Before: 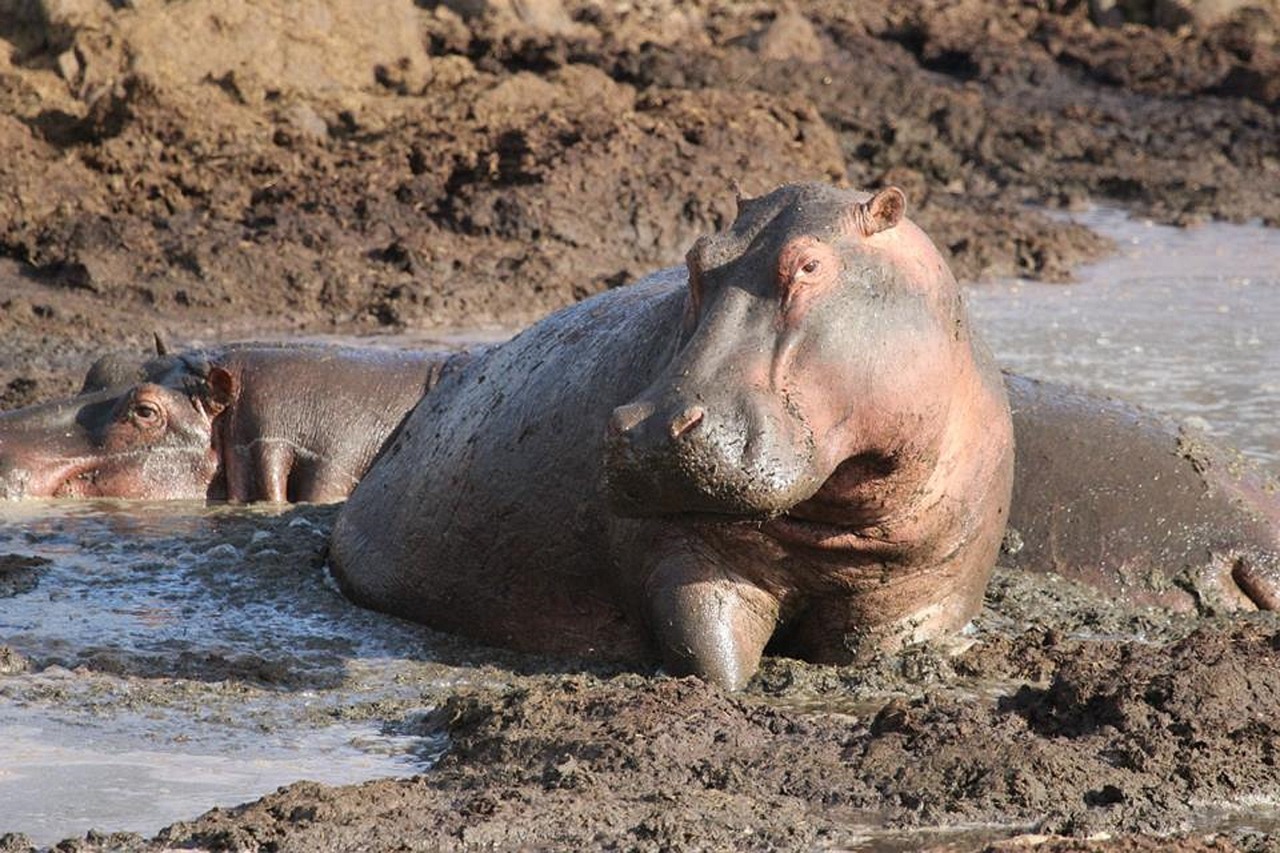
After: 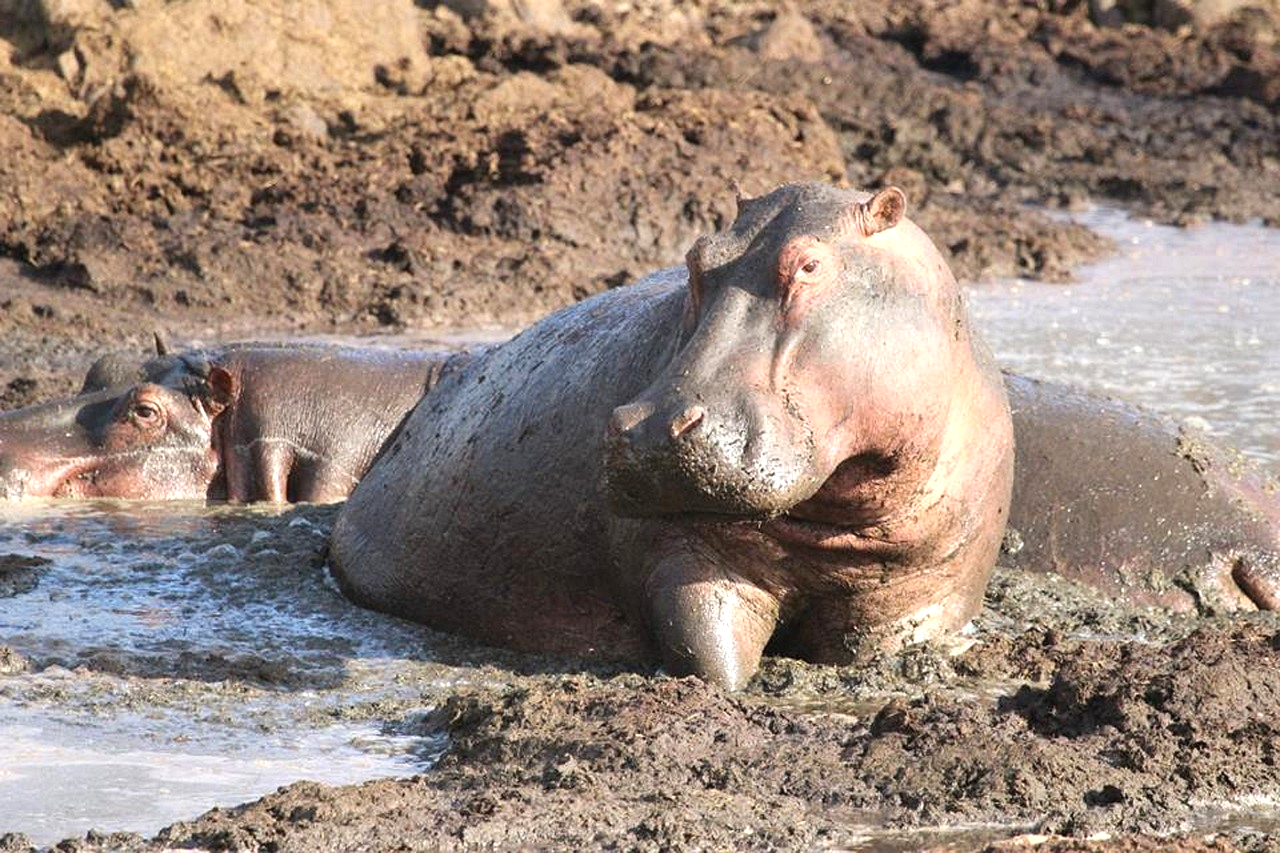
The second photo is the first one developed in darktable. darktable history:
exposure: black level correction 0, exposure 0.596 EV, compensate exposure bias true, compensate highlight preservation false
